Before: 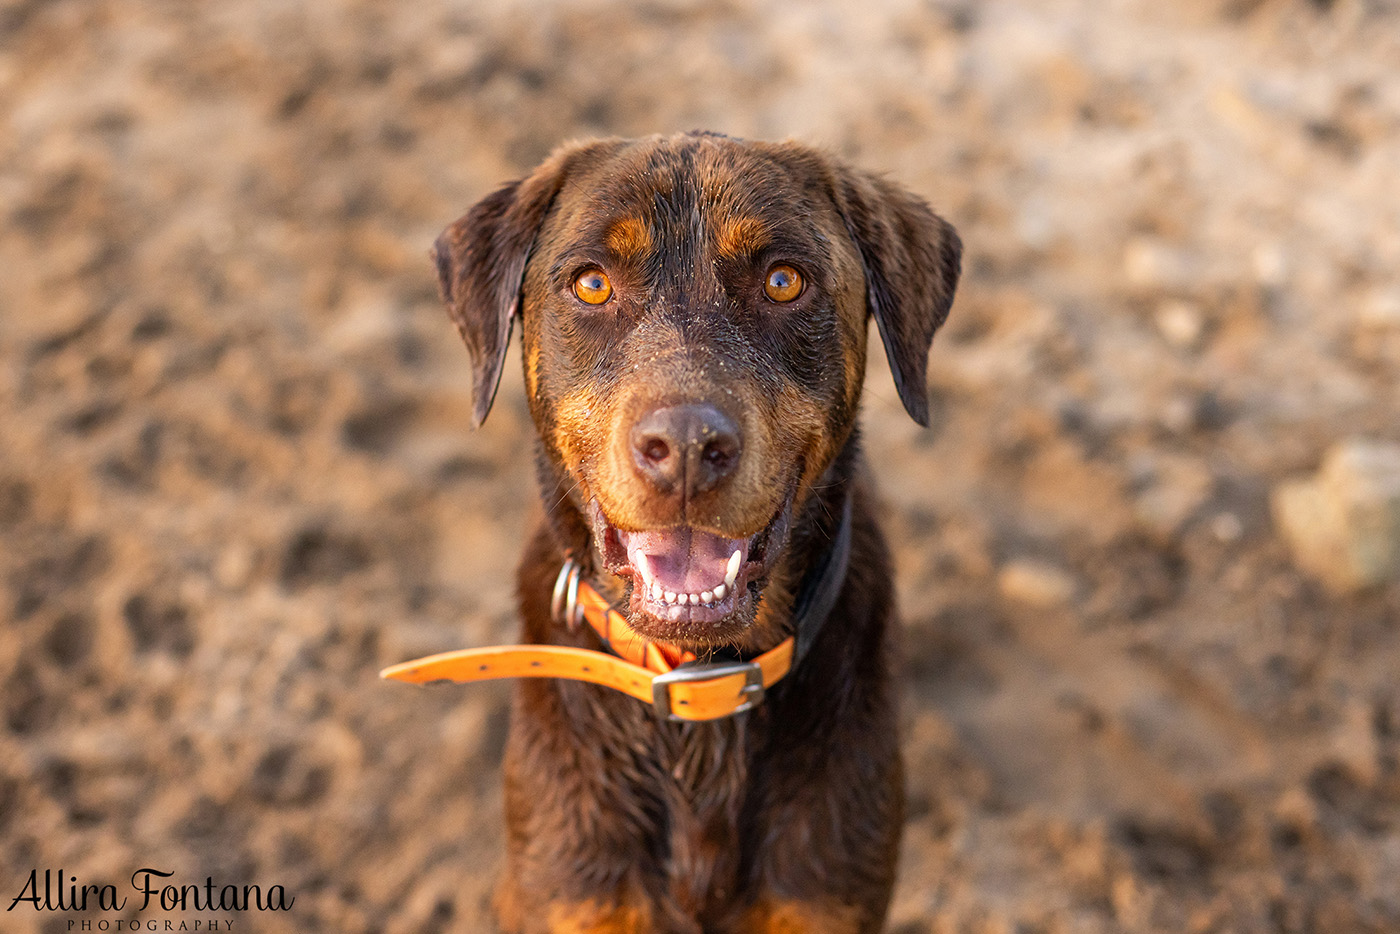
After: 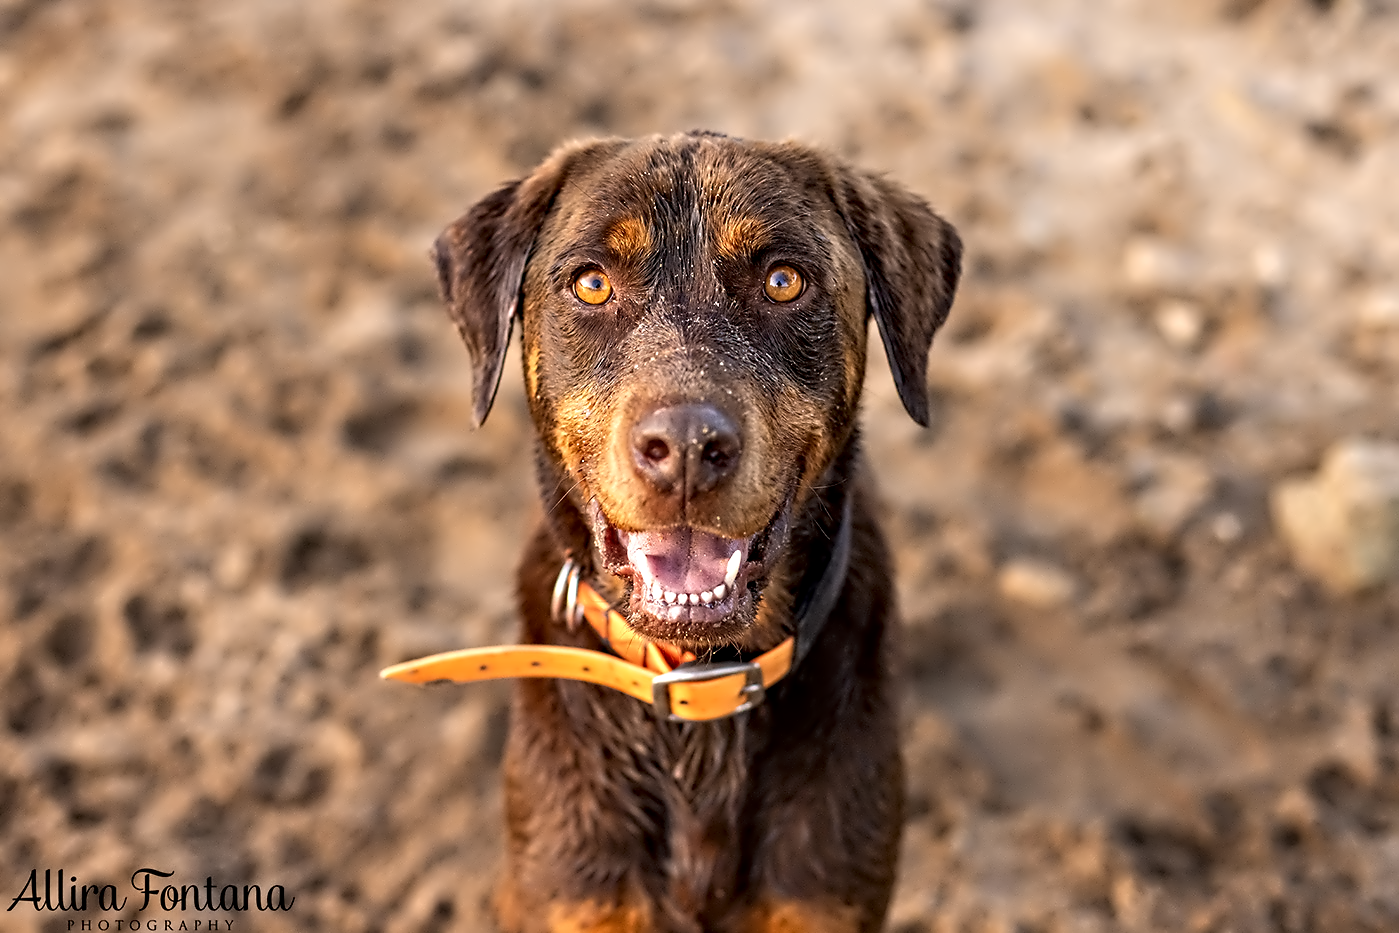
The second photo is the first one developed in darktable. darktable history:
contrast equalizer: octaves 7, y [[0.5, 0.542, 0.583, 0.625, 0.667, 0.708], [0.5 ×6], [0.5 ×6], [0, 0.033, 0.067, 0.1, 0.133, 0.167], [0, 0.05, 0.1, 0.15, 0.2, 0.25]]
exposure: compensate highlight preservation false
